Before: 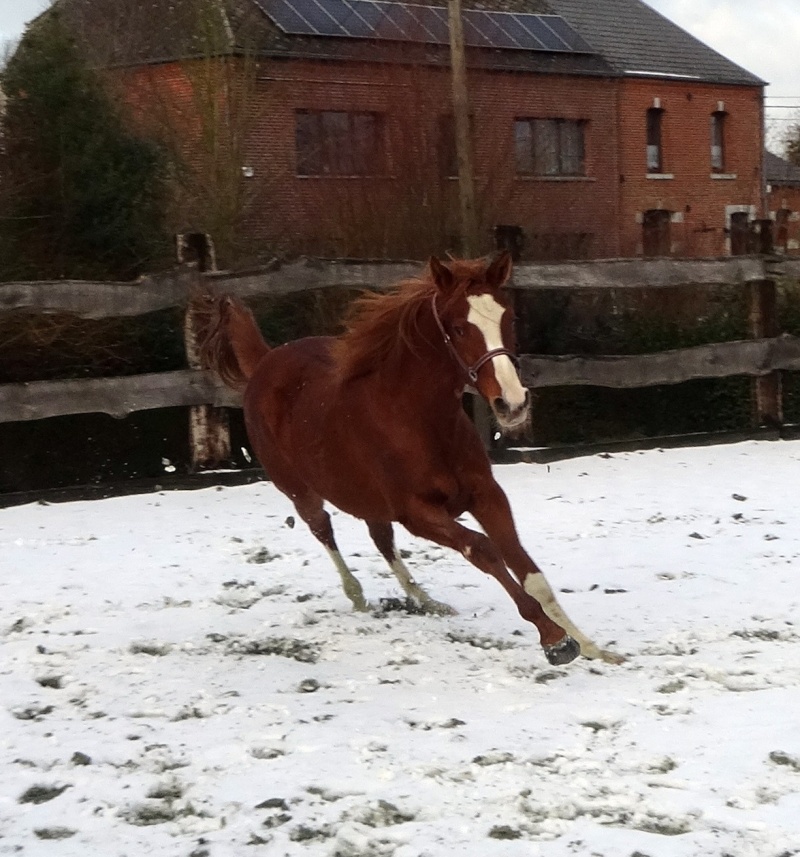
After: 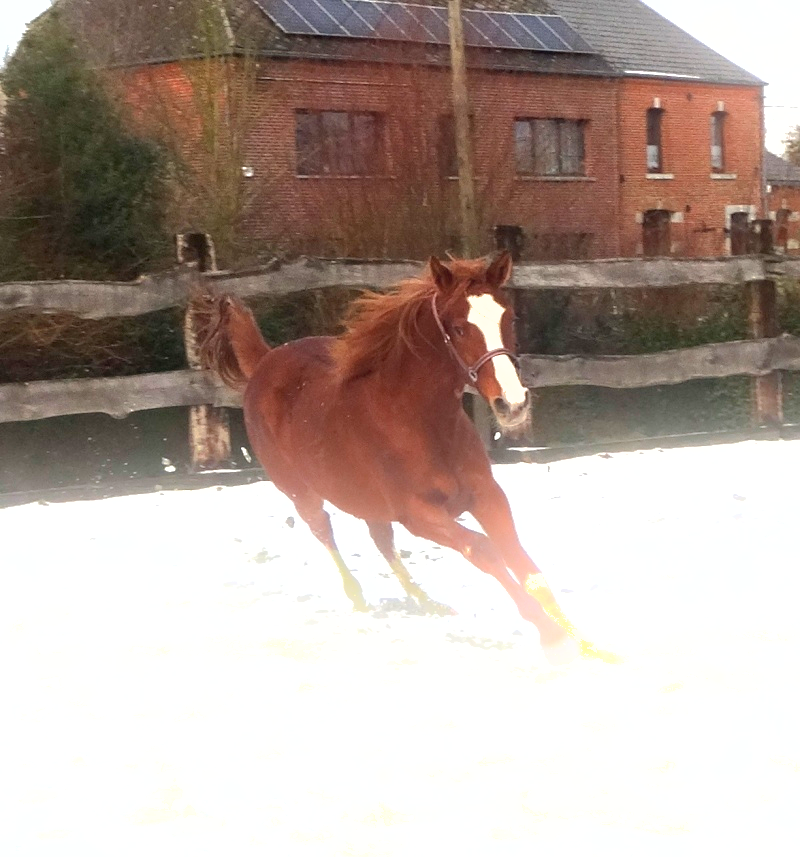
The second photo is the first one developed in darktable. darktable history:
shadows and highlights: shadows 40, highlights -60
exposure: black level correction 0, exposure 1.45 EV, compensate exposure bias true, compensate highlight preservation false
bloom: size 16%, threshold 98%, strength 20%
